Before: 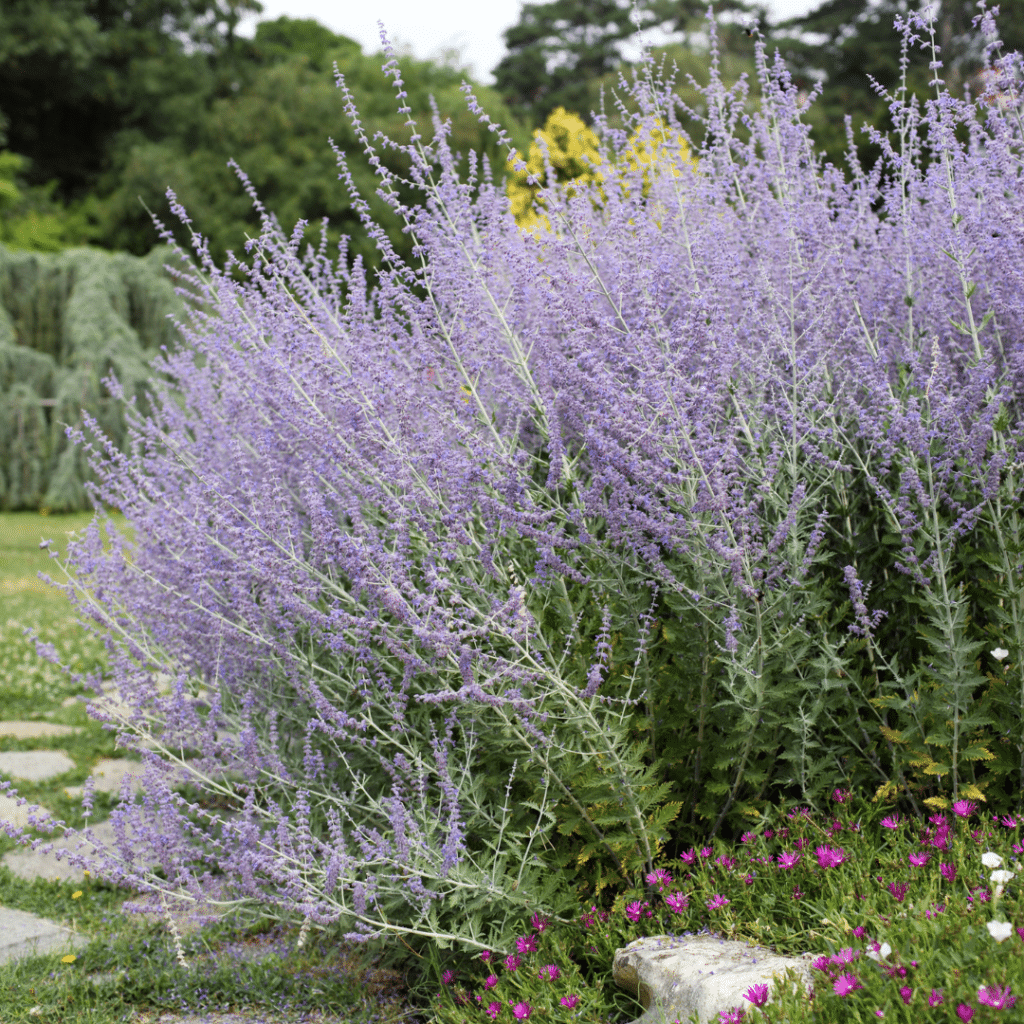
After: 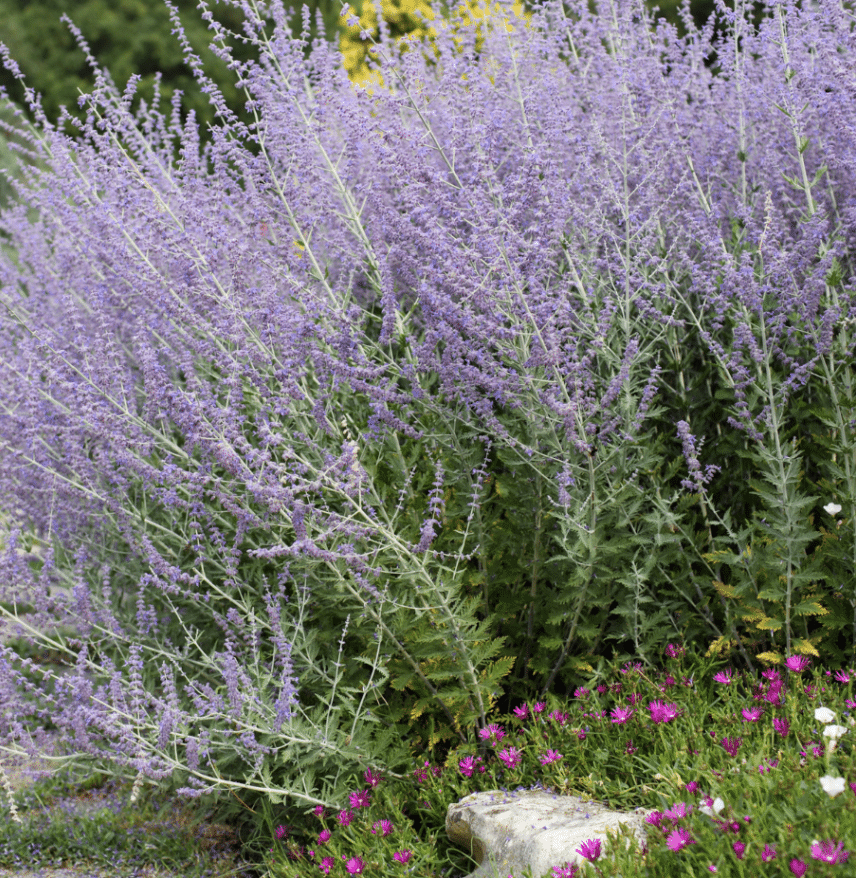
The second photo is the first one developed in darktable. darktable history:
crop: left 16.357%, top 14.164%
shadows and highlights: shadows 36.7, highlights -27.98, soften with gaussian
